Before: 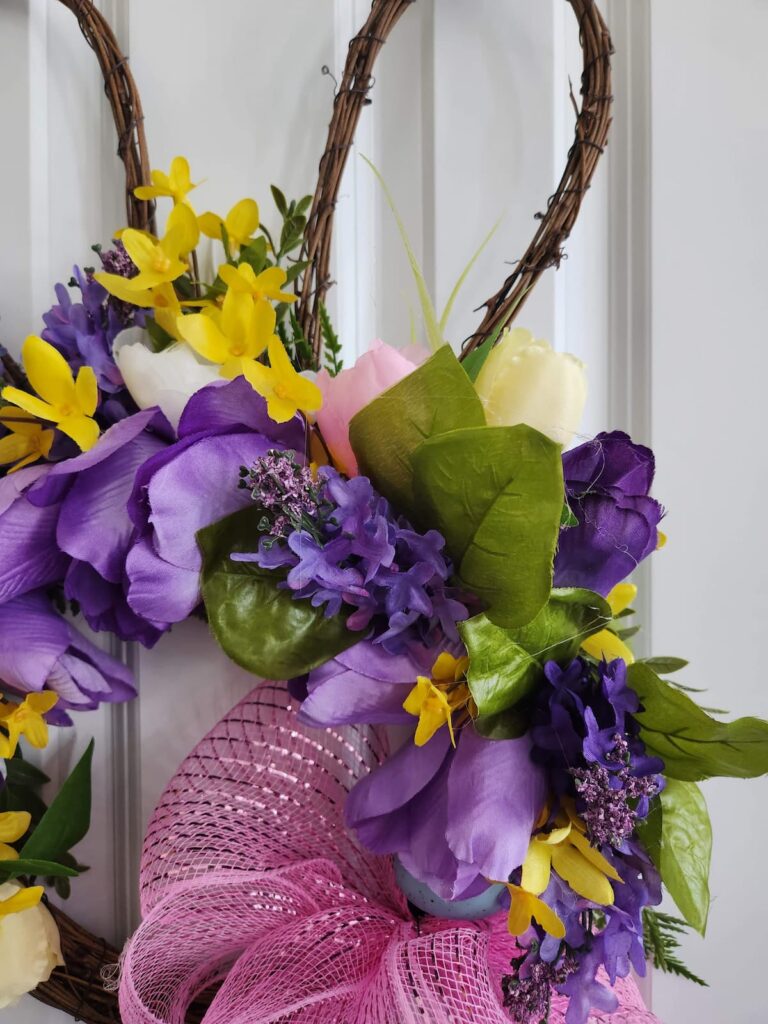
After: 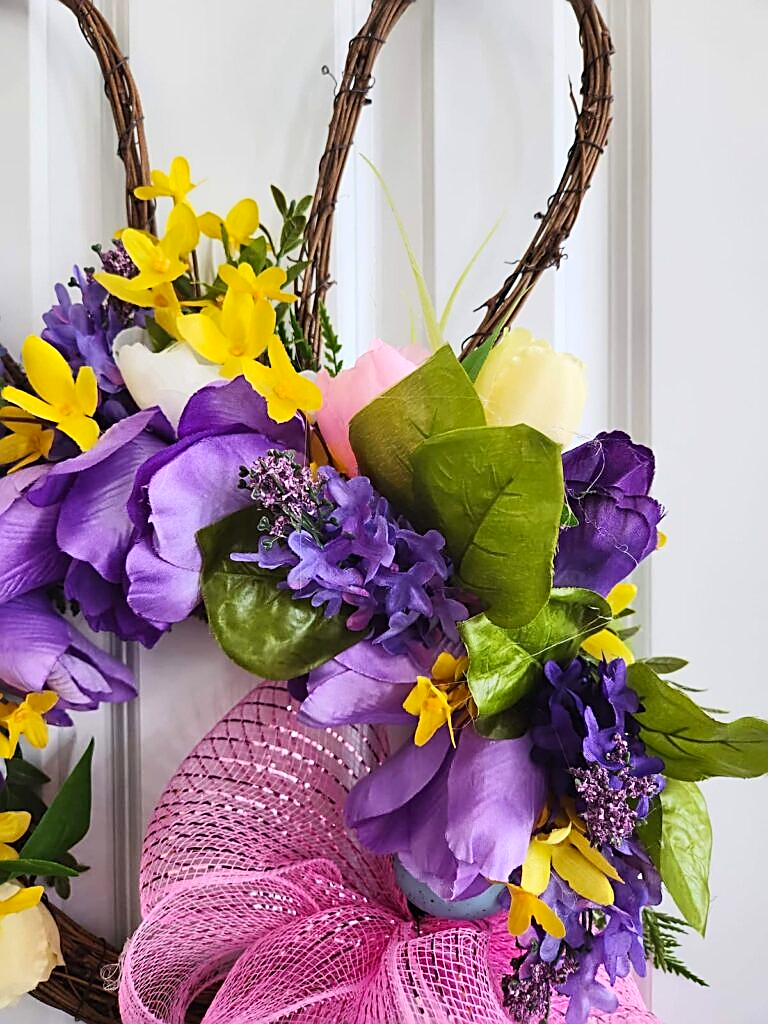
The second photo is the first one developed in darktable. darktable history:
contrast brightness saturation: contrast 0.2, brightness 0.16, saturation 0.22
sharpen: amount 0.901
